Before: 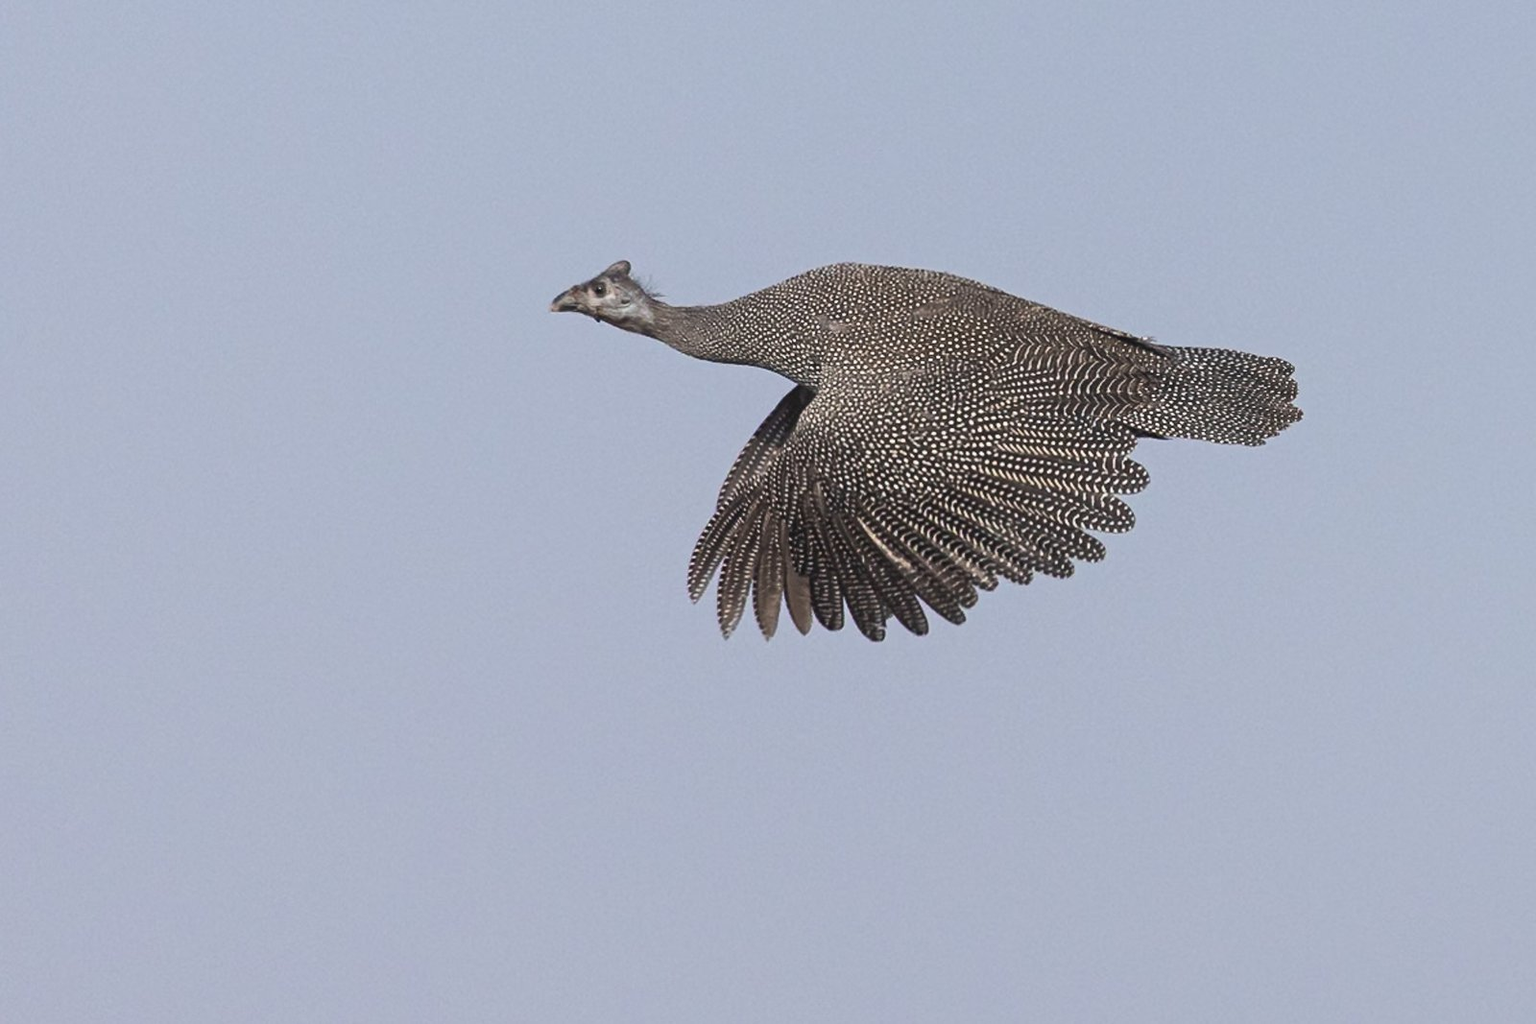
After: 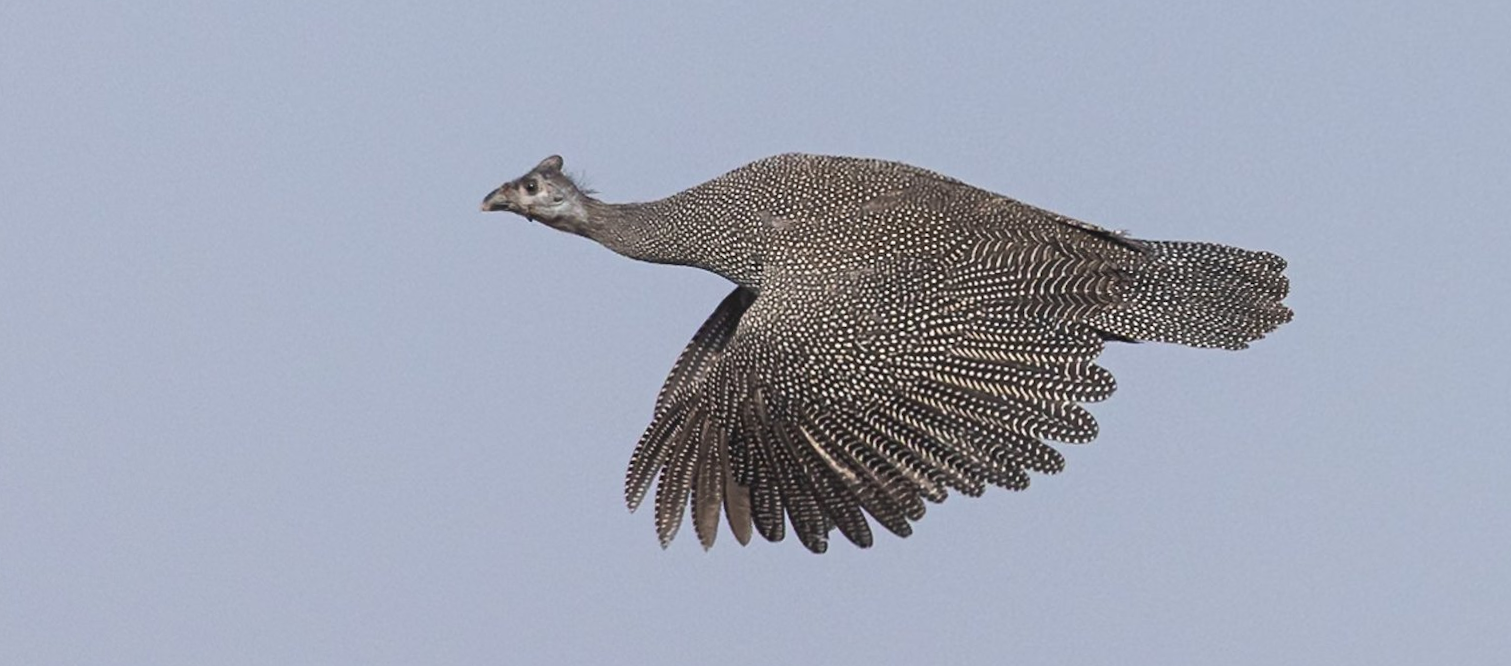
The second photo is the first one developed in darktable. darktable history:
crop: top 11.166%, bottom 22.168%
rotate and perspective: rotation 0.062°, lens shift (vertical) 0.115, lens shift (horizontal) -0.133, crop left 0.047, crop right 0.94, crop top 0.061, crop bottom 0.94
